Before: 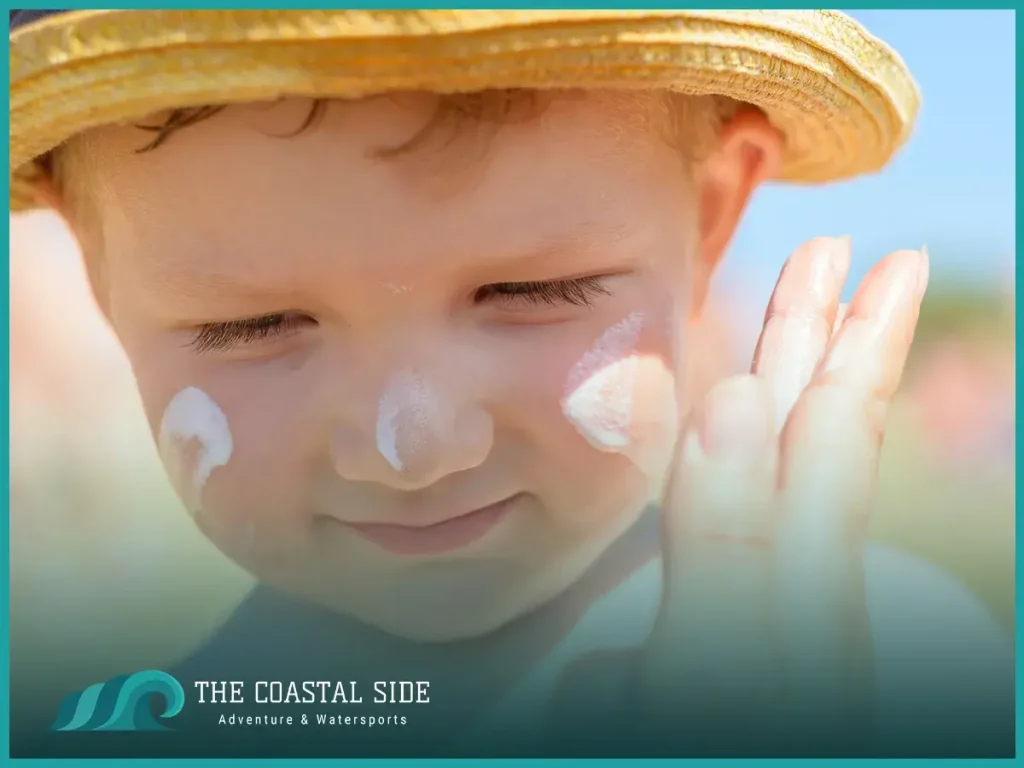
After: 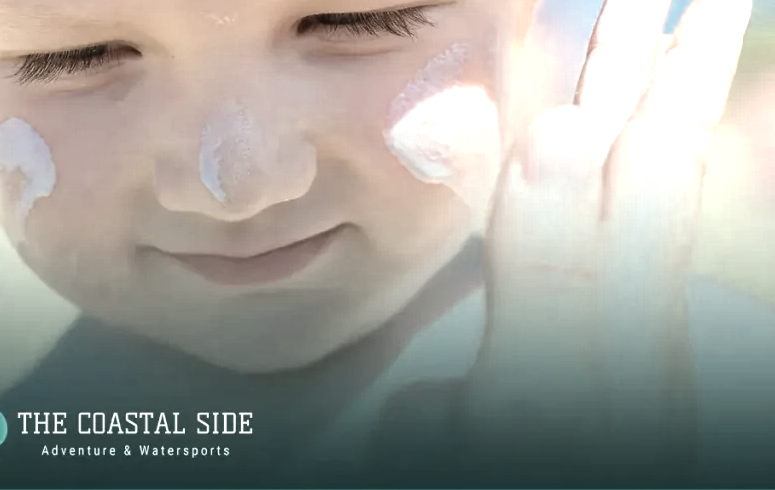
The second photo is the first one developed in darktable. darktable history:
crop and rotate: left 17.299%, top 35.115%, right 7.015%, bottom 1.024%
color zones: curves: ch0 [(0.25, 0.667) (0.758, 0.368)]; ch1 [(0.215, 0.245) (0.761, 0.373)]; ch2 [(0.247, 0.554) (0.761, 0.436)]
tone equalizer: -8 EV -0.417 EV, -7 EV -0.389 EV, -6 EV -0.333 EV, -5 EV -0.222 EV, -3 EV 0.222 EV, -2 EV 0.333 EV, -1 EV 0.389 EV, +0 EV 0.417 EV, edges refinement/feathering 500, mask exposure compensation -1.57 EV, preserve details no
